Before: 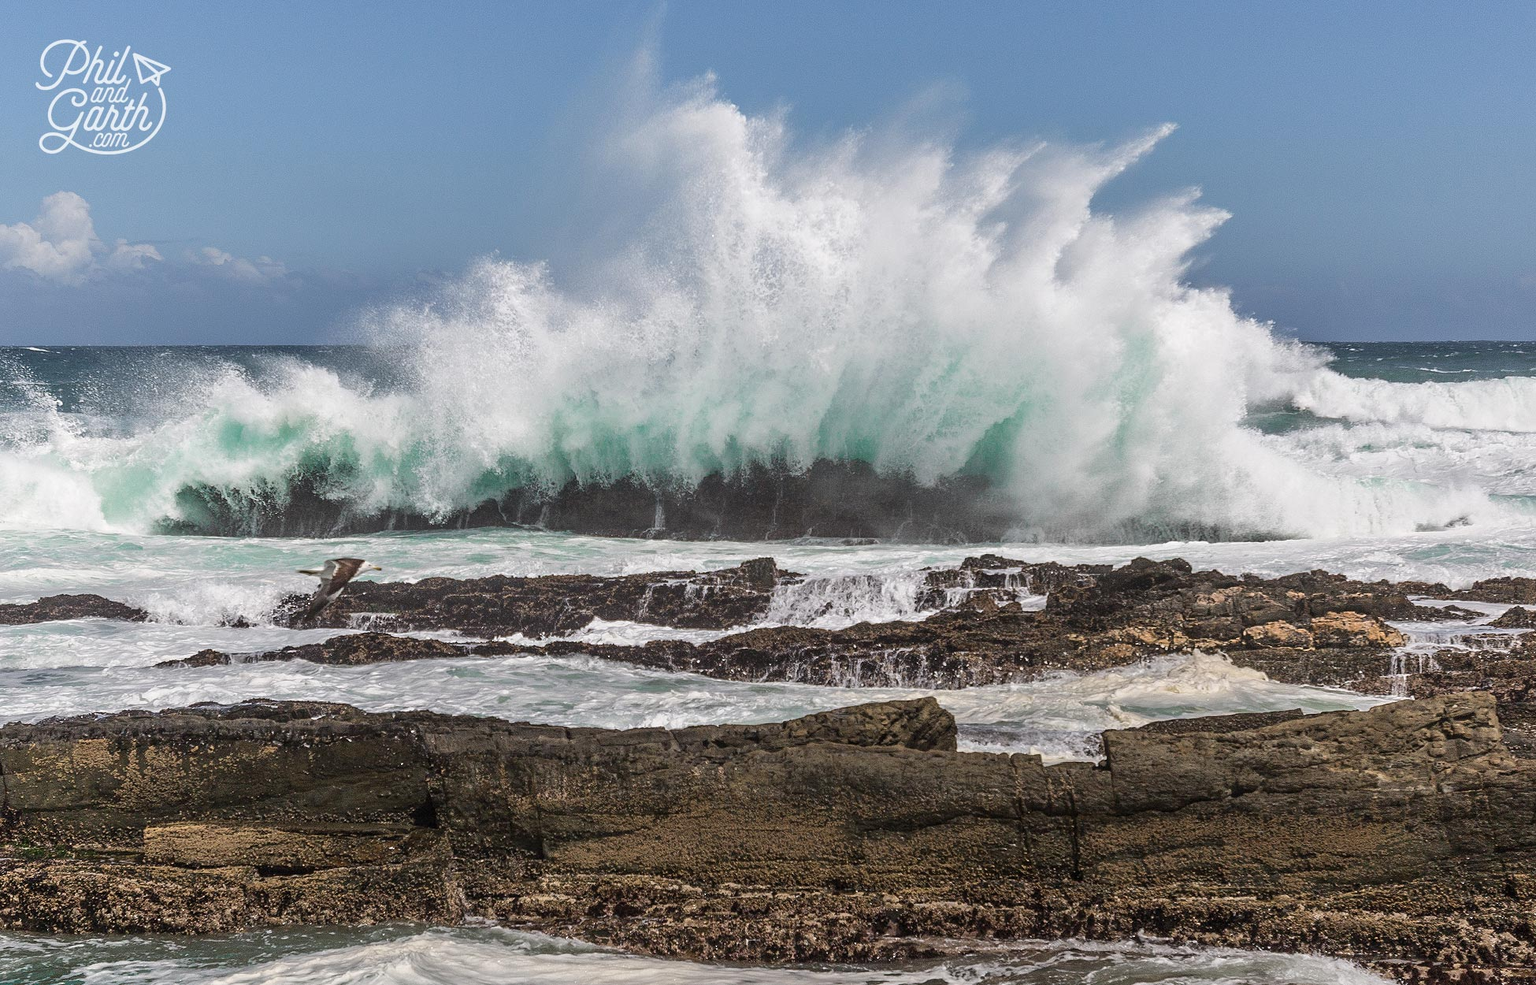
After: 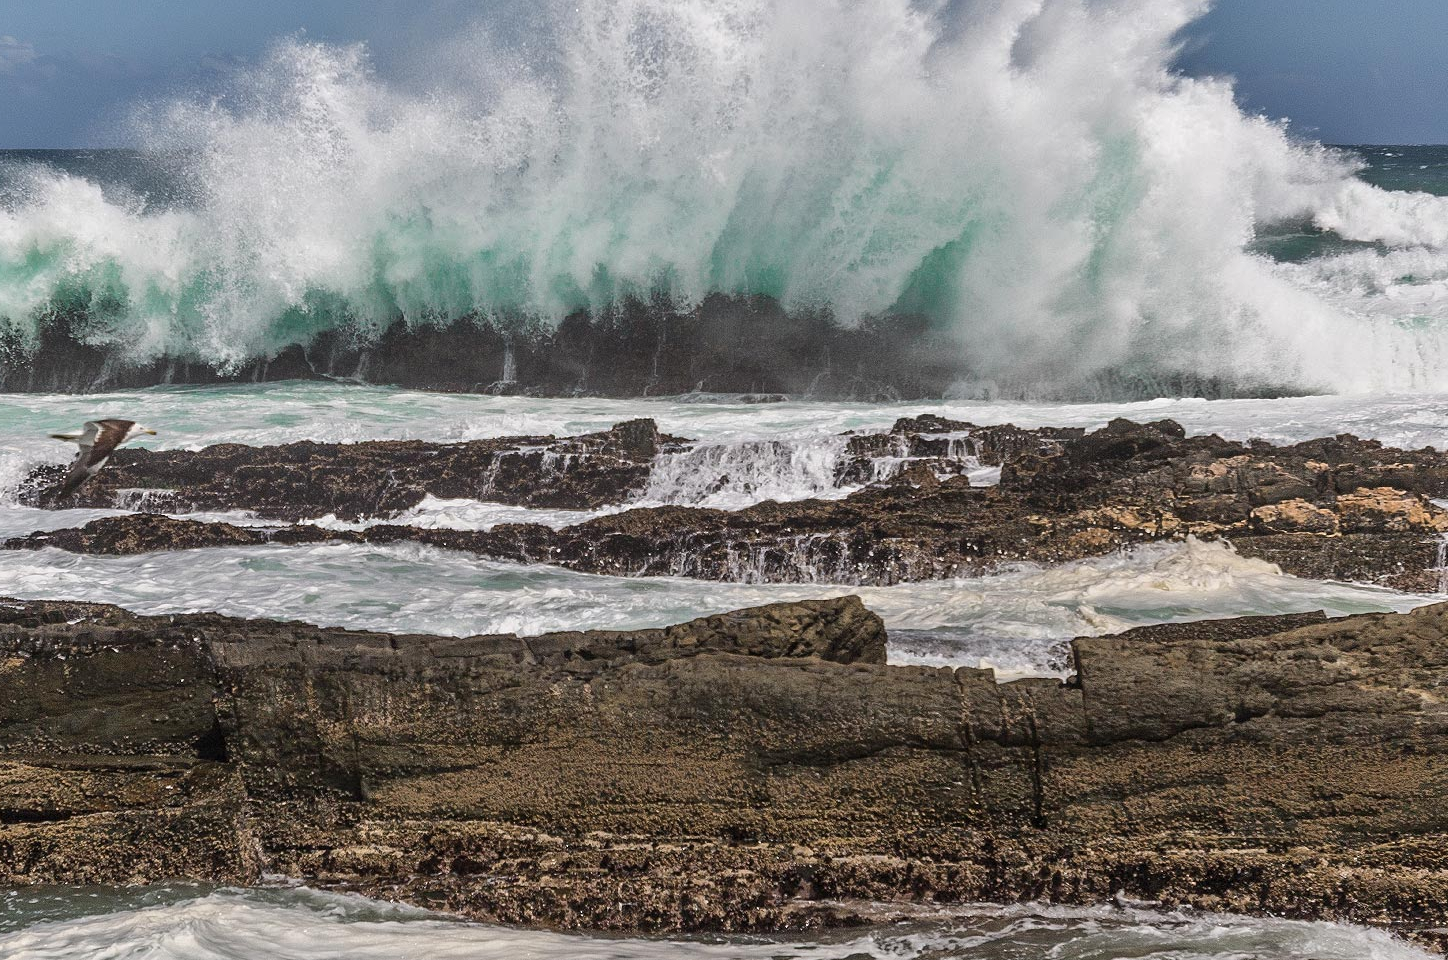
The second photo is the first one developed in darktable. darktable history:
shadows and highlights: soften with gaussian
crop: left 16.863%, top 23.16%, right 8.858%
